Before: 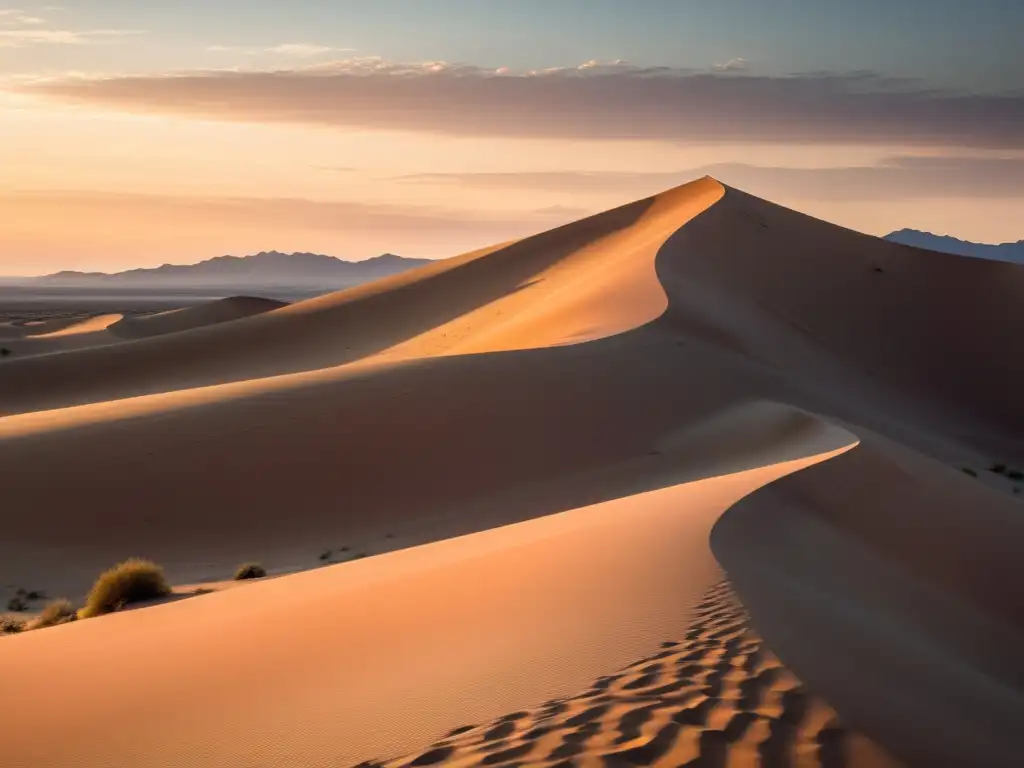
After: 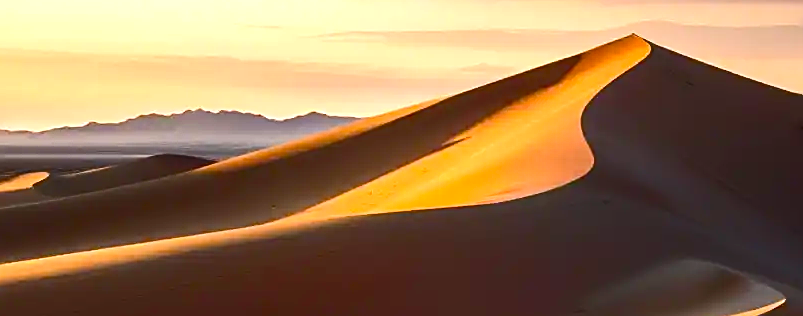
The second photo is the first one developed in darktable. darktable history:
exposure: black level correction -0.005, exposure 0.626 EV, compensate highlight preservation false
crop: left 7.286%, top 18.506%, right 14.274%, bottom 40.23%
tone equalizer: mask exposure compensation -0.499 EV
sharpen: on, module defaults
color balance rgb: linear chroma grading › global chroma 14.368%, perceptual saturation grading › global saturation 34.595%, perceptual saturation grading › highlights -25.135%, perceptual saturation grading › shadows 49.772%
tone curve: curves: ch0 [(0, 0) (0.003, 0.006) (0.011, 0.011) (0.025, 0.02) (0.044, 0.032) (0.069, 0.035) (0.1, 0.046) (0.136, 0.063) (0.177, 0.089) (0.224, 0.12) (0.277, 0.16) (0.335, 0.206) (0.399, 0.268) (0.468, 0.359) (0.543, 0.466) (0.623, 0.582) (0.709, 0.722) (0.801, 0.808) (0.898, 0.886) (1, 1)], color space Lab, independent channels, preserve colors none
